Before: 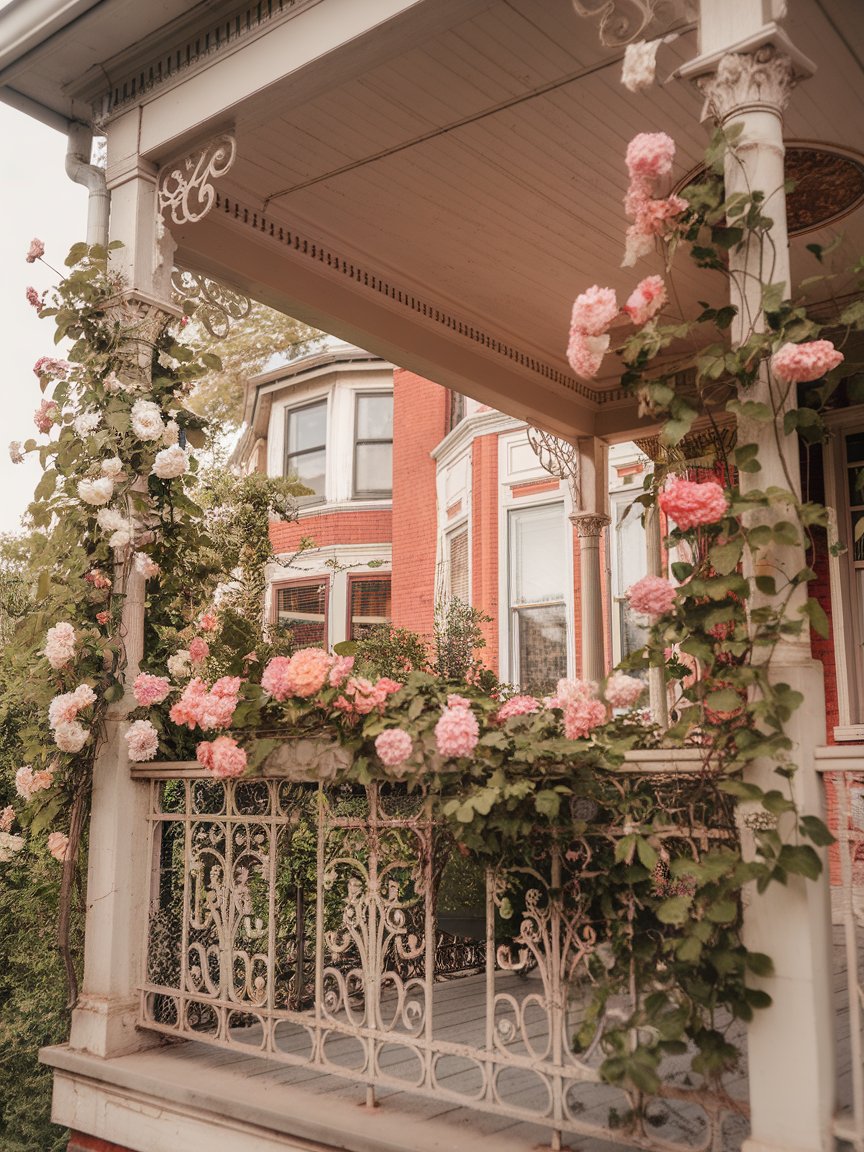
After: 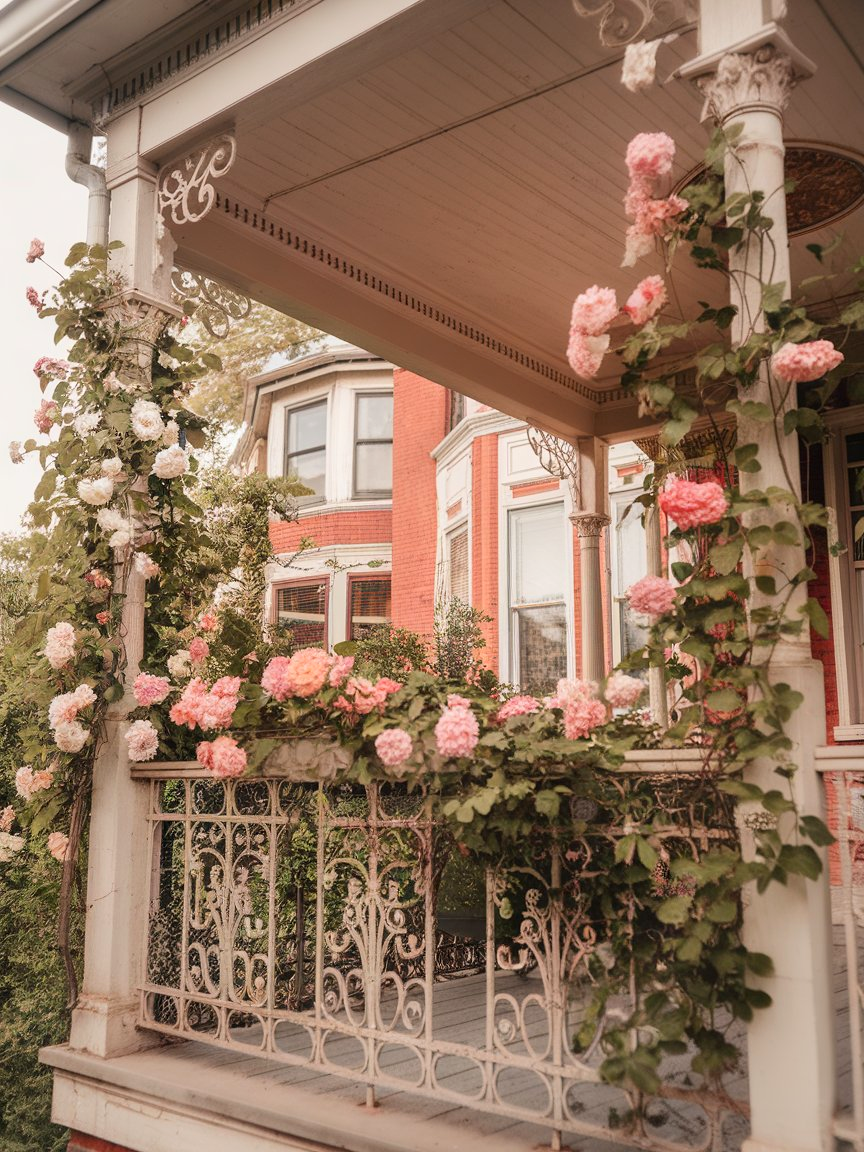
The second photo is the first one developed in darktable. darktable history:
contrast brightness saturation: contrast 0.097, brightness 0.033, saturation 0.092
